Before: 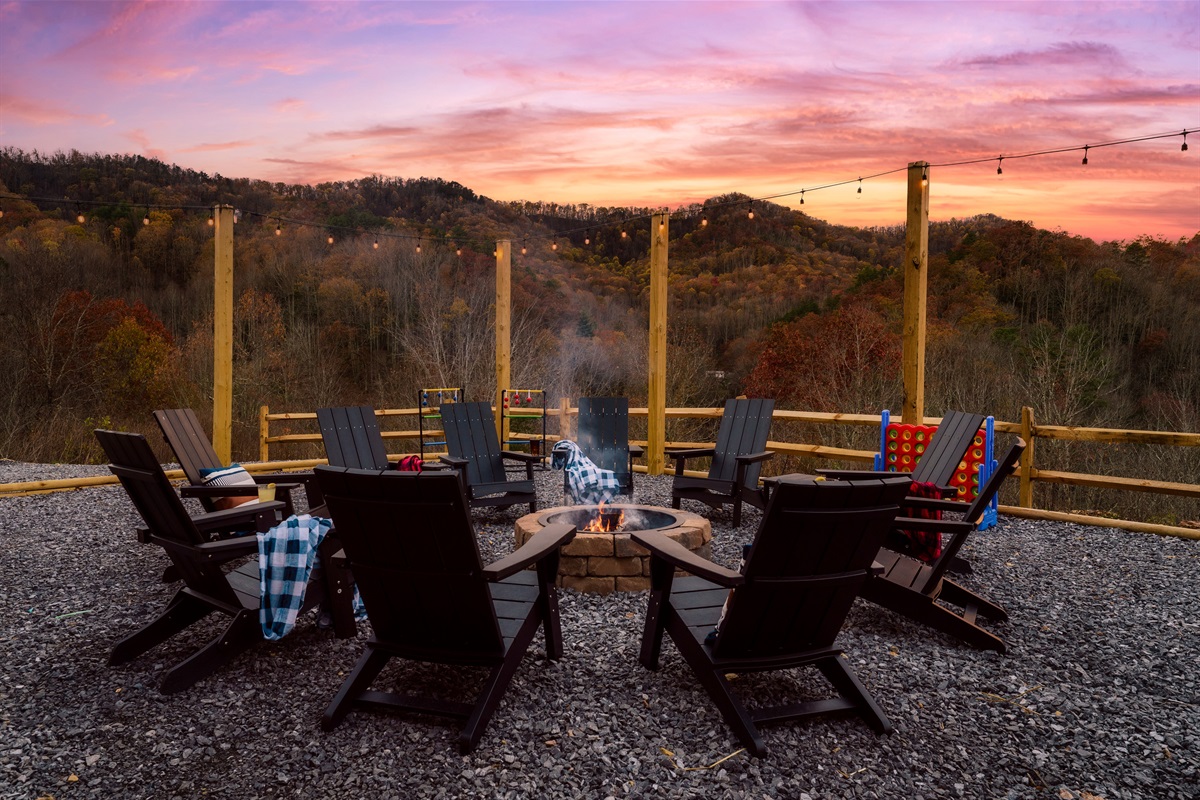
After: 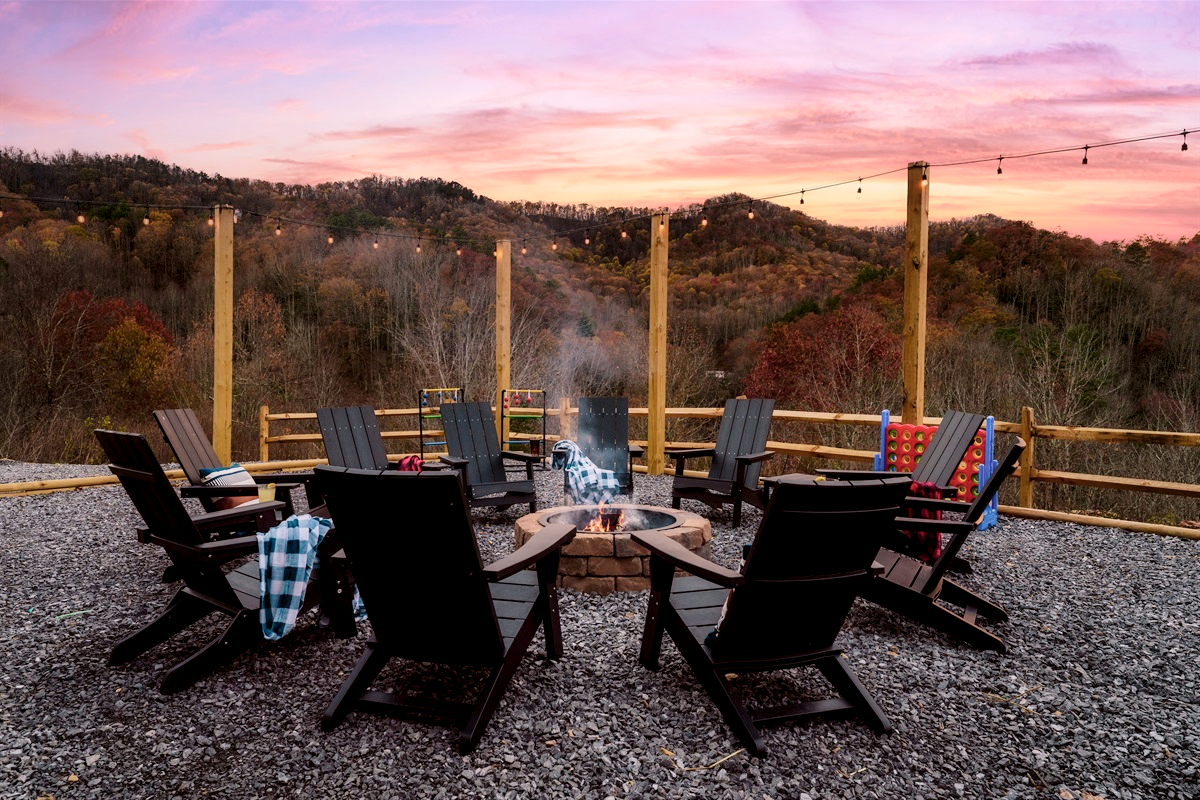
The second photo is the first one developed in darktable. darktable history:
tone curve: curves: ch0 [(0, 0) (0.003, 0.004) (0.011, 0.015) (0.025, 0.033) (0.044, 0.059) (0.069, 0.093) (0.1, 0.133) (0.136, 0.182) (0.177, 0.237) (0.224, 0.3) (0.277, 0.369) (0.335, 0.437) (0.399, 0.511) (0.468, 0.584) (0.543, 0.656) (0.623, 0.729) (0.709, 0.8) (0.801, 0.872) (0.898, 0.935) (1, 1)], preserve colors none
color look up table: target L [63.26, 44.74, 32.32, 100, 80.64, 70.69, 61, 57.15, 50.2, 42.87, 44.09, 35.9, 25.85, 70.95, 58.8, 50.95, 48.89, 25.22, 24.47, 11.12, 63.76, 48.55, 43.21, 26.97, 0 ×25], target a [-22.8, -33.59, -9.542, -0.001, 0.222, 0.956, 17.61, 19.38, 33.94, -0.132, 45.24, 46.43, 12.47, -0.48, -0.513, 7.446, 46.94, 21.12, 8.995, -0.284, -30.65, -24.8, -4.016, -0.879, 0 ×25], target b [52.11, 31.29, 19.31, 0.011, 1.203, 68.66, 57.27, 13.24, 43.39, 0.051, 10.71, 18.19, 9.966, -0.761, -0.58, -24.95, -18.8, -16.95, -42.97, 1.078, 0.394, -22.83, -21.94, 0.576, 0 ×25], num patches 24
